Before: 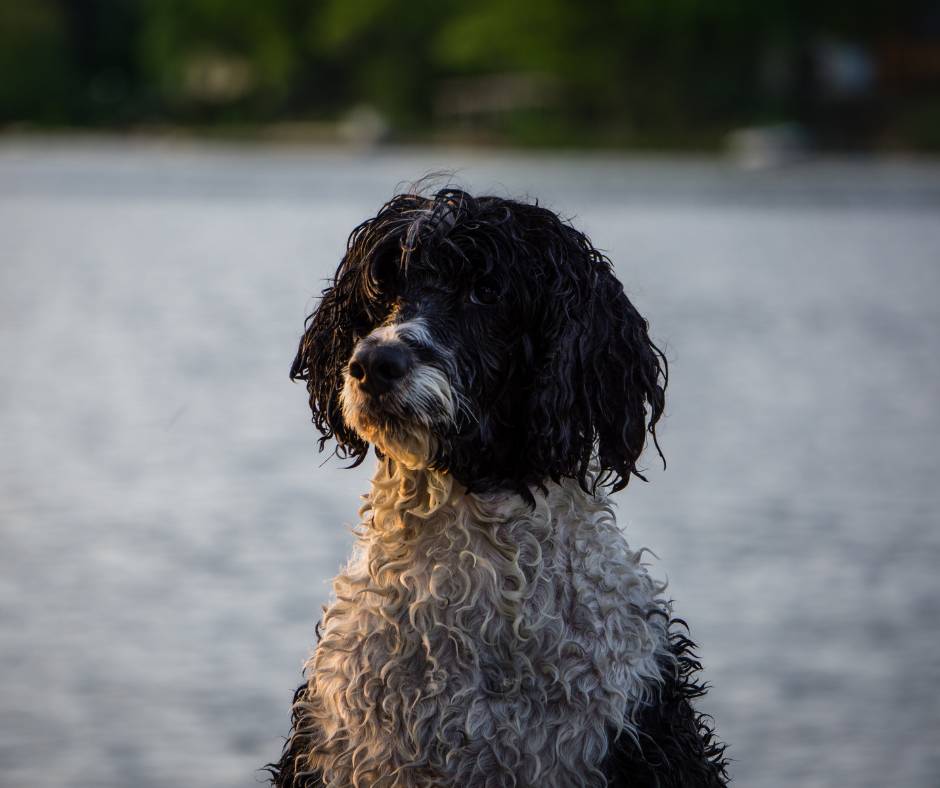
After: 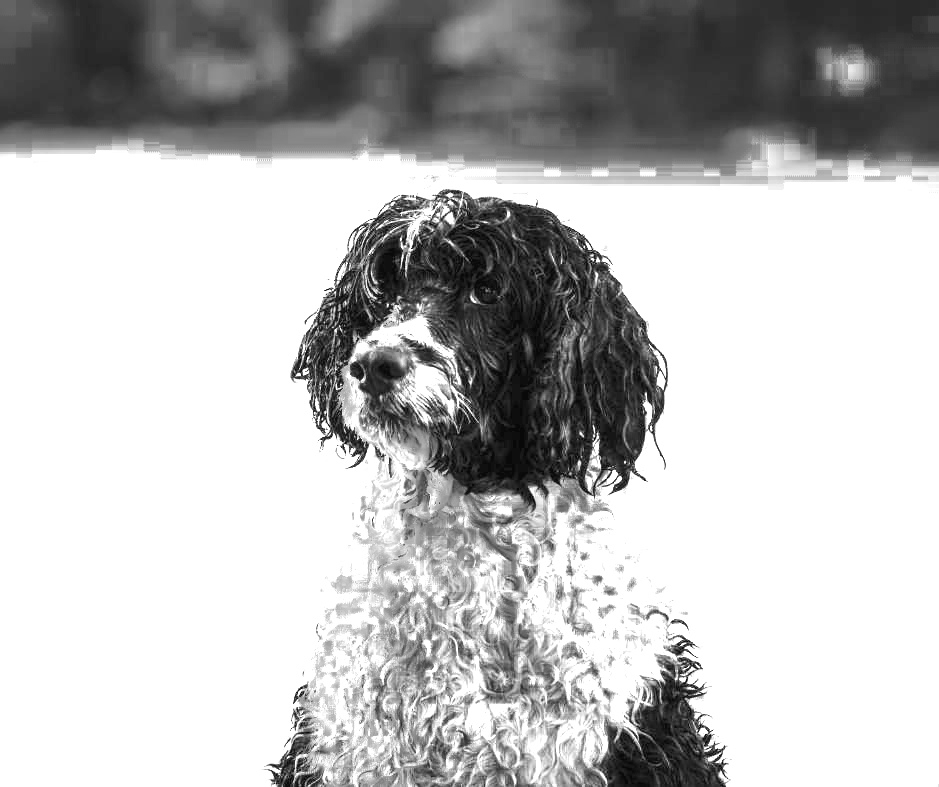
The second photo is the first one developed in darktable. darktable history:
contrast brightness saturation: contrast 0.2, brightness 0.16, saturation 0.22
color correction: highlights a* -8, highlights b* 3.1
exposure: black level correction 0, exposure 2.327 EV, compensate exposure bias true, compensate highlight preservation false
color zones: curves: ch0 [(0.002, 0.589) (0.107, 0.484) (0.146, 0.249) (0.217, 0.352) (0.309, 0.525) (0.39, 0.404) (0.455, 0.169) (0.597, 0.055) (0.724, 0.212) (0.775, 0.691) (0.869, 0.571) (1, 0.587)]; ch1 [(0, 0) (0.143, 0) (0.286, 0) (0.429, 0) (0.571, 0) (0.714, 0) (0.857, 0)]
white balance: red 0.766, blue 1.537
